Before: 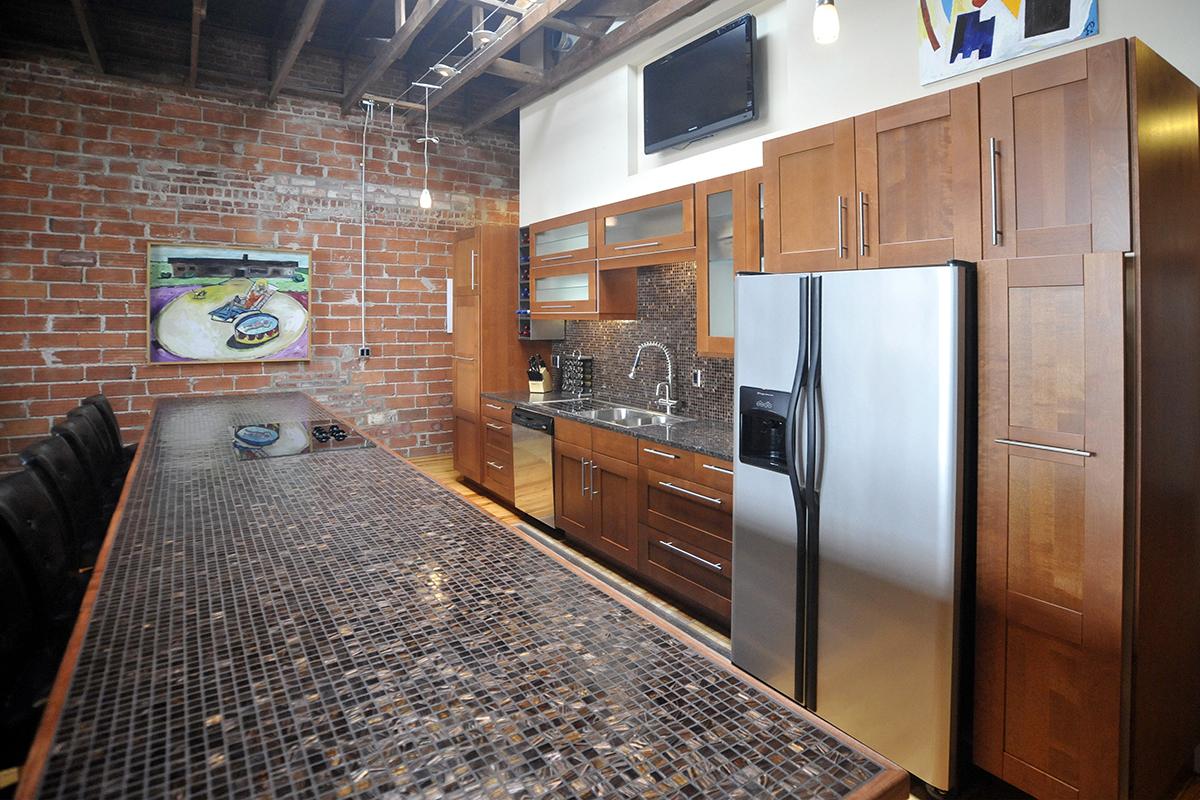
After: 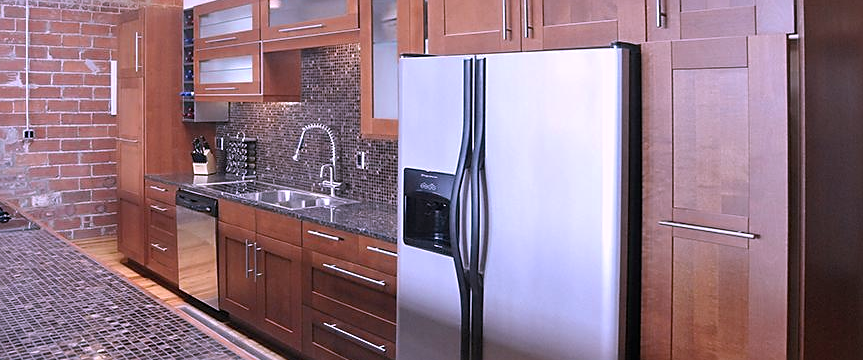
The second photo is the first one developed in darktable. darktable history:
sharpen: radius 1.915, amount 0.405, threshold 1.405
color zones: curves: ch0 [(0.068, 0.464) (0.25, 0.5) (0.48, 0.508) (0.75, 0.536) (0.886, 0.476) (0.967, 0.456)]; ch1 [(0.066, 0.456) (0.25, 0.5) (0.616, 0.508) (0.746, 0.56) (0.934, 0.444)]
color correction: highlights a* 15.1, highlights b* -24.82
crop and rotate: left 28.028%, top 27.252%, bottom 27.706%
